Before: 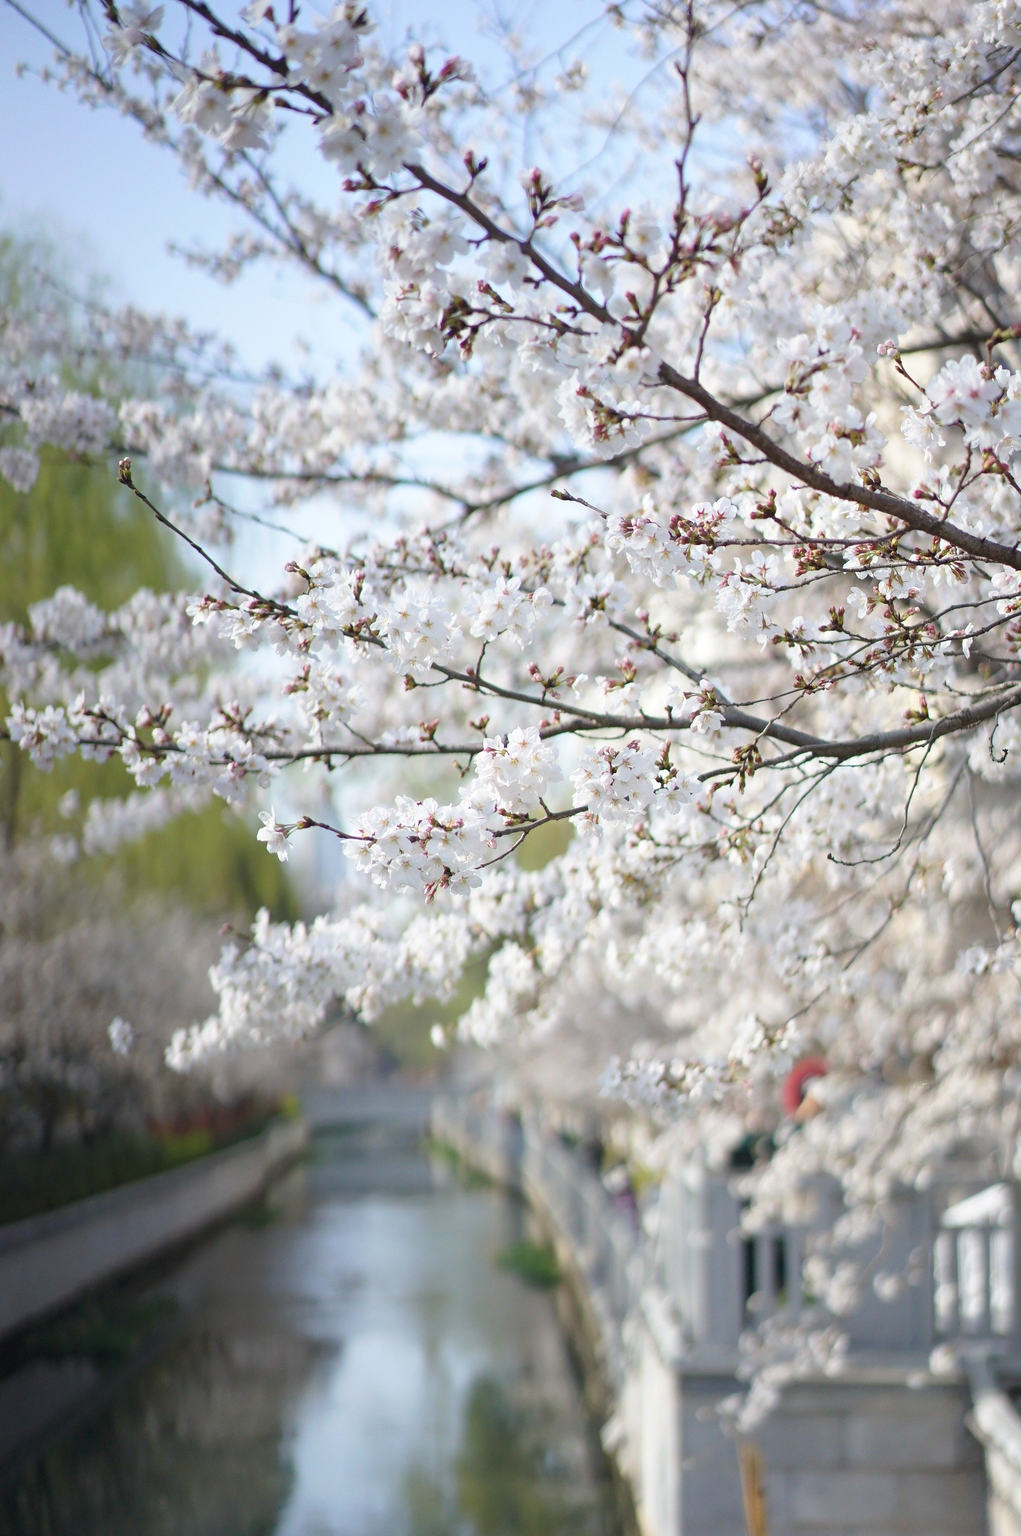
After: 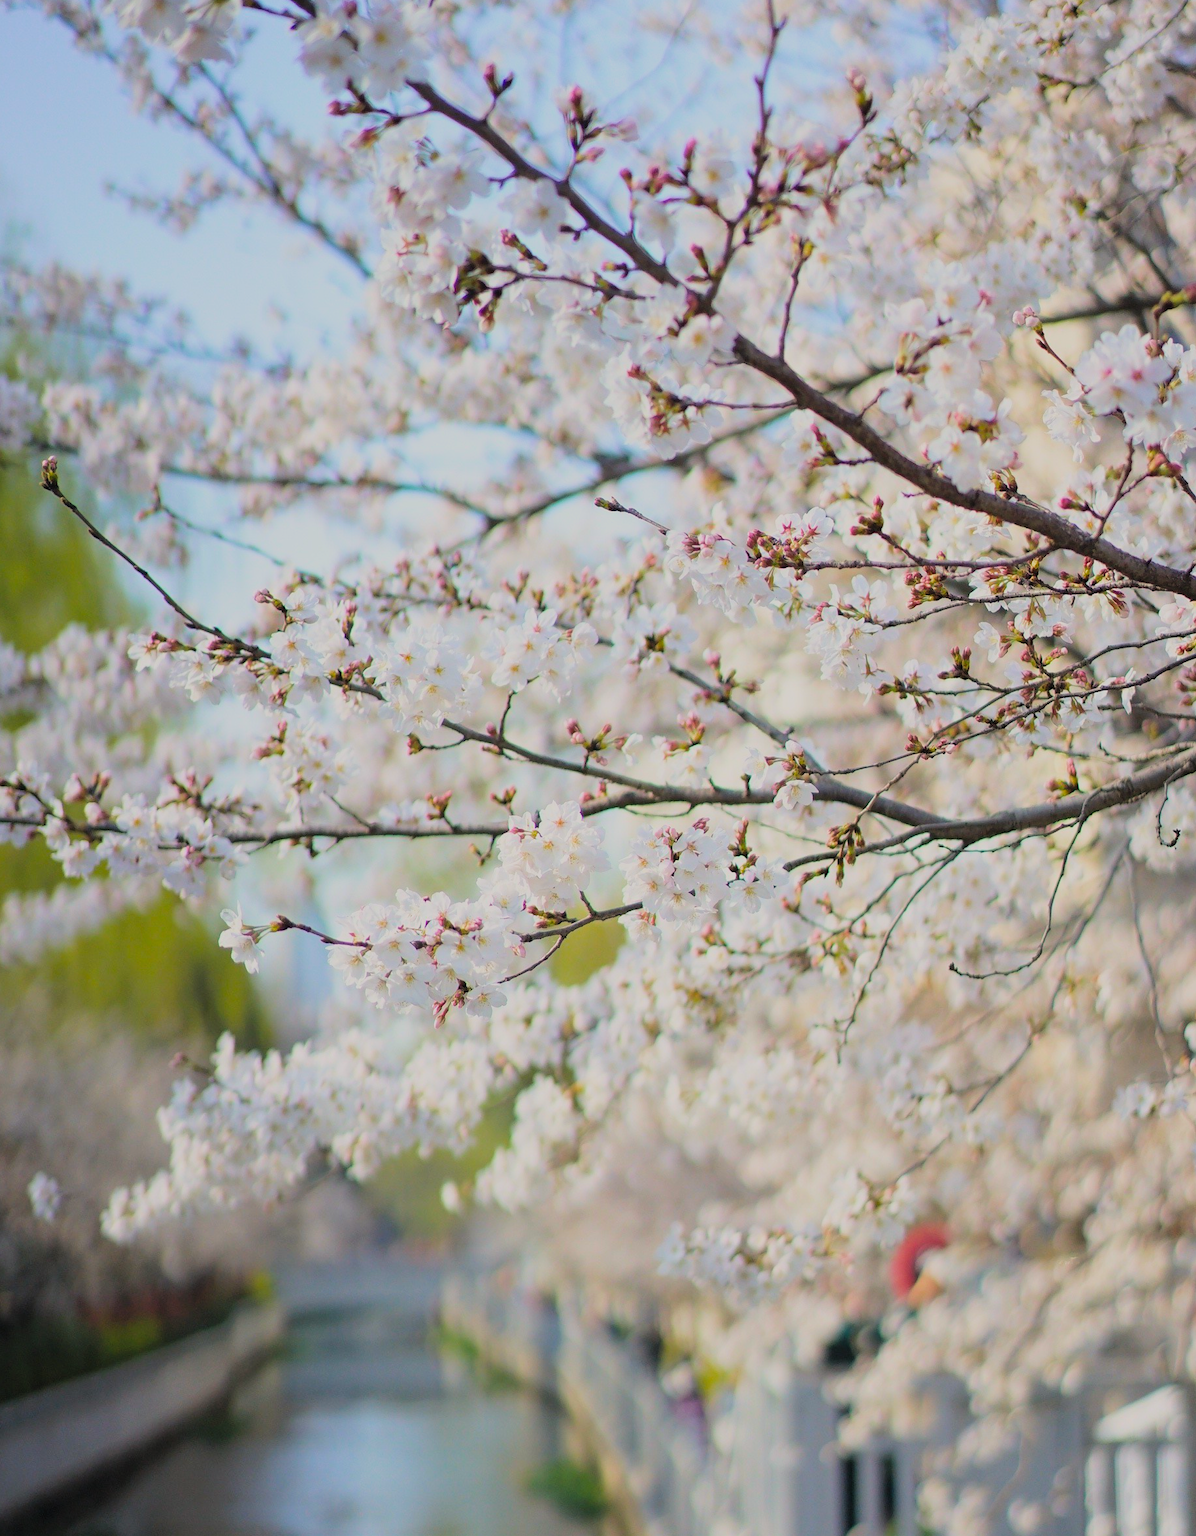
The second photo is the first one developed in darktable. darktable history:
crop: left 8.458%, top 6.595%, bottom 15.252%
contrast brightness saturation: contrast -0.024, brightness -0.009, saturation 0.038
filmic rgb: black relative exposure -8.43 EV, white relative exposure 4.66 EV, hardness 3.82, color science v4 (2020)
color balance rgb: highlights gain › chroma 2.009%, highlights gain › hue 73.07°, linear chroma grading › shadows -39.939%, linear chroma grading › highlights 40.084%, linear chroma grading › global chroma 44.859%, linear chroma grading › mid-tones -29.949%, perceptual saturation grading › global saturation 0.706%, global vibrance 20%
